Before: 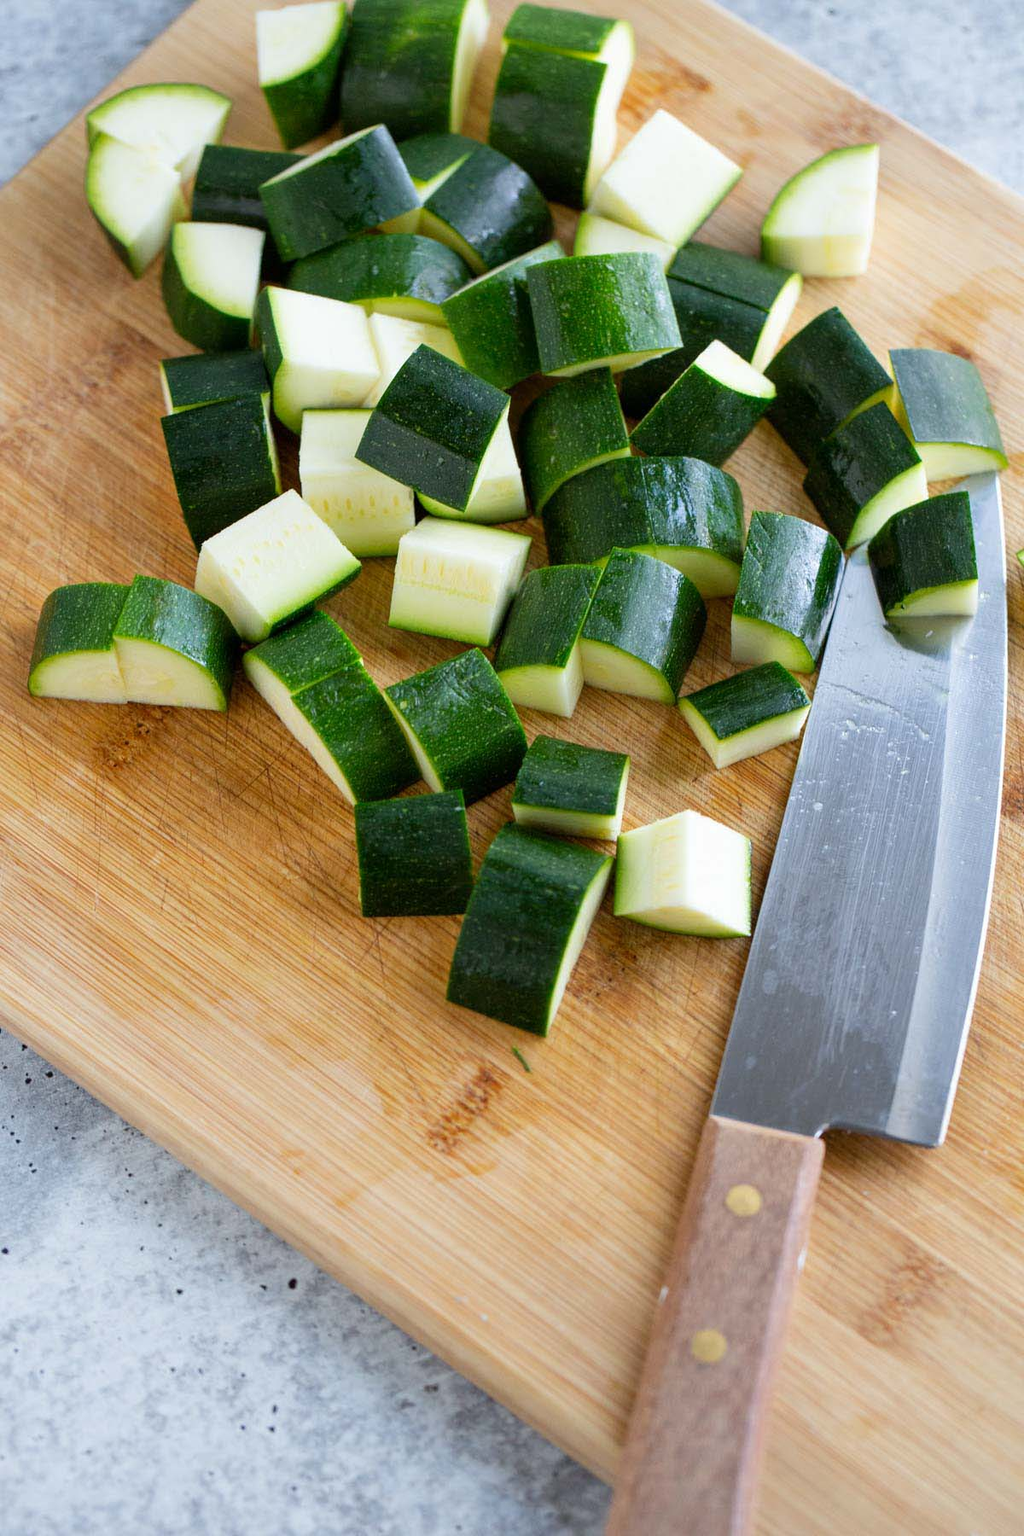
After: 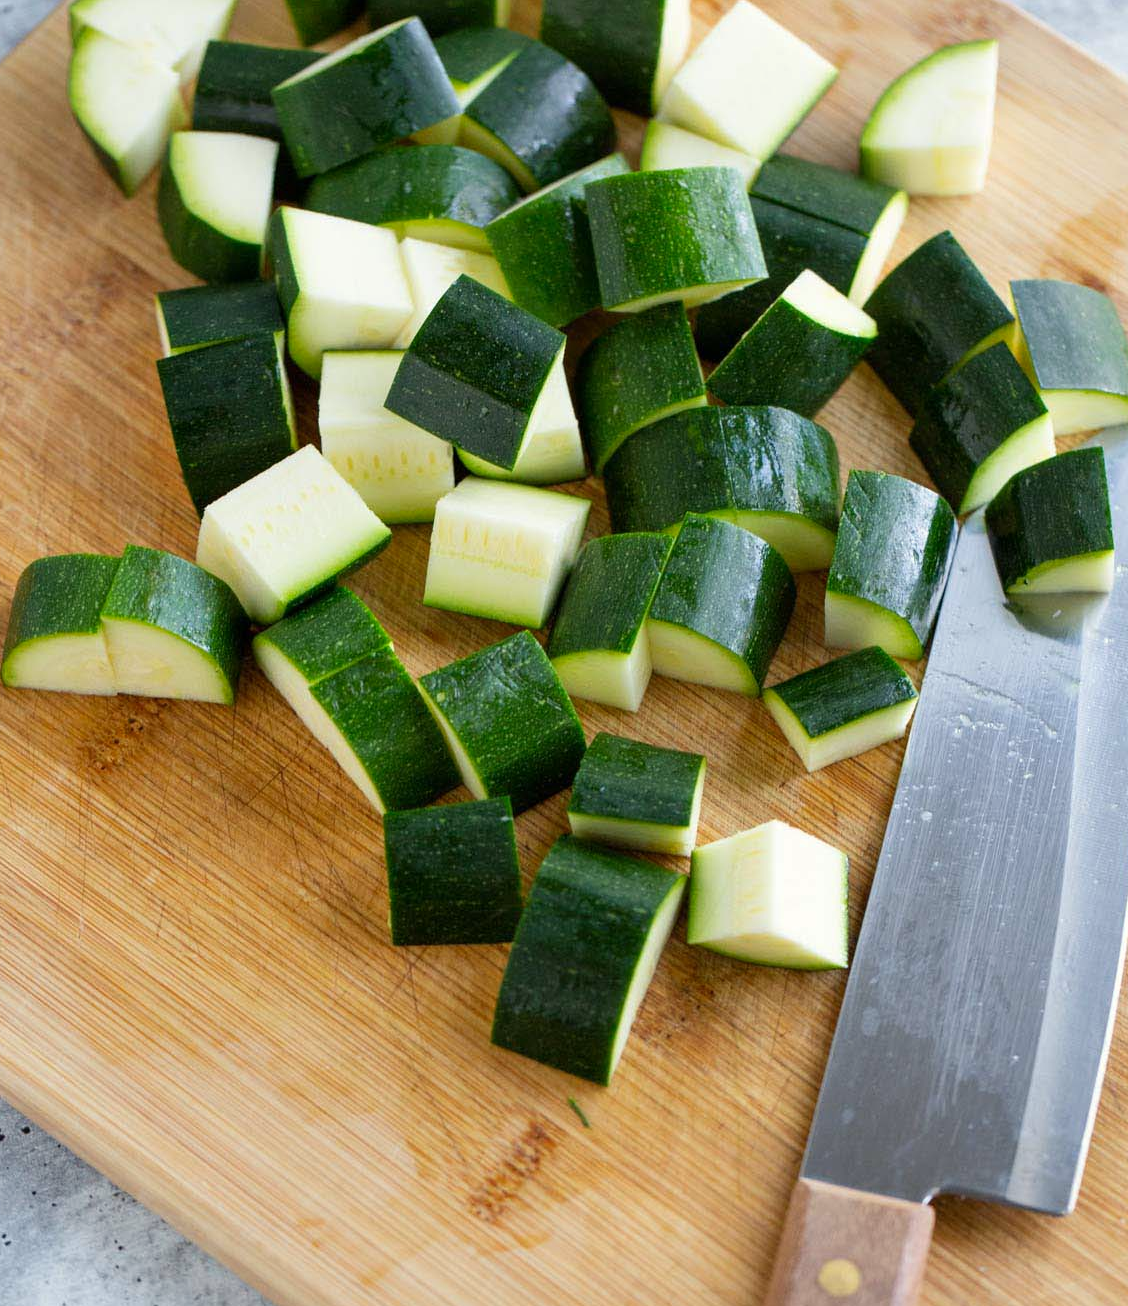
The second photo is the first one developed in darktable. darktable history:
color correction: highlights b* 2.94
crop: left 2.725%, top 7.219%, right 3.263%, bottom 20.191%
